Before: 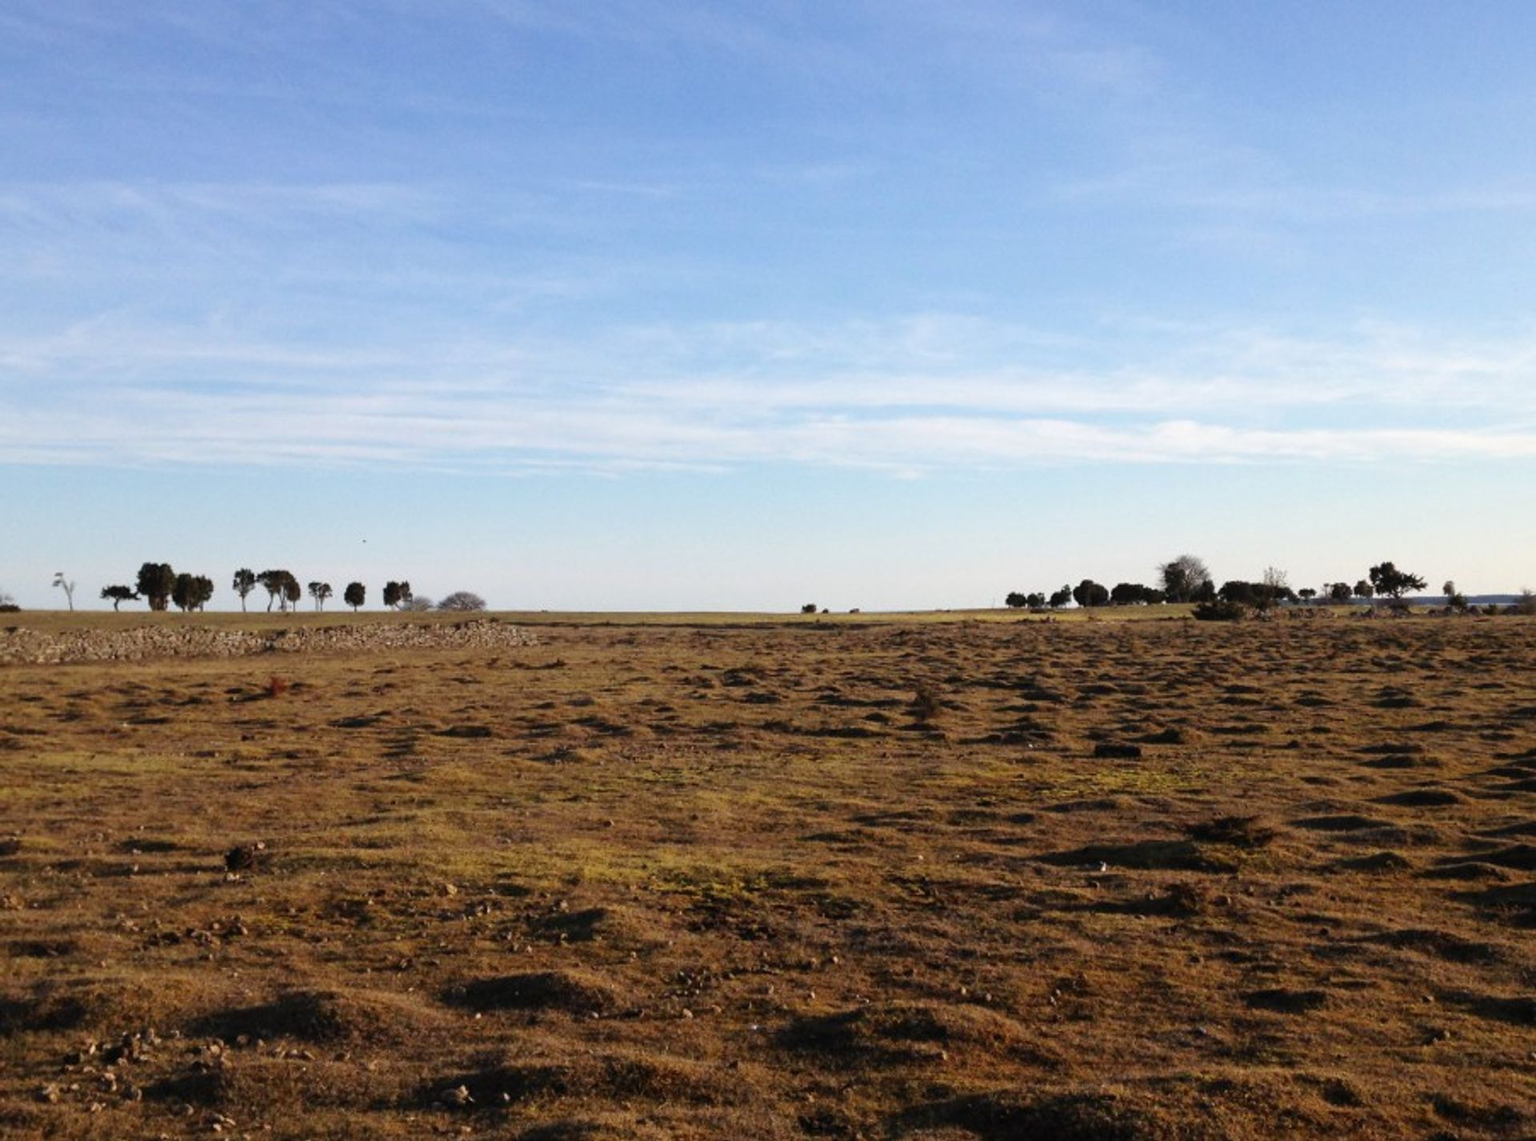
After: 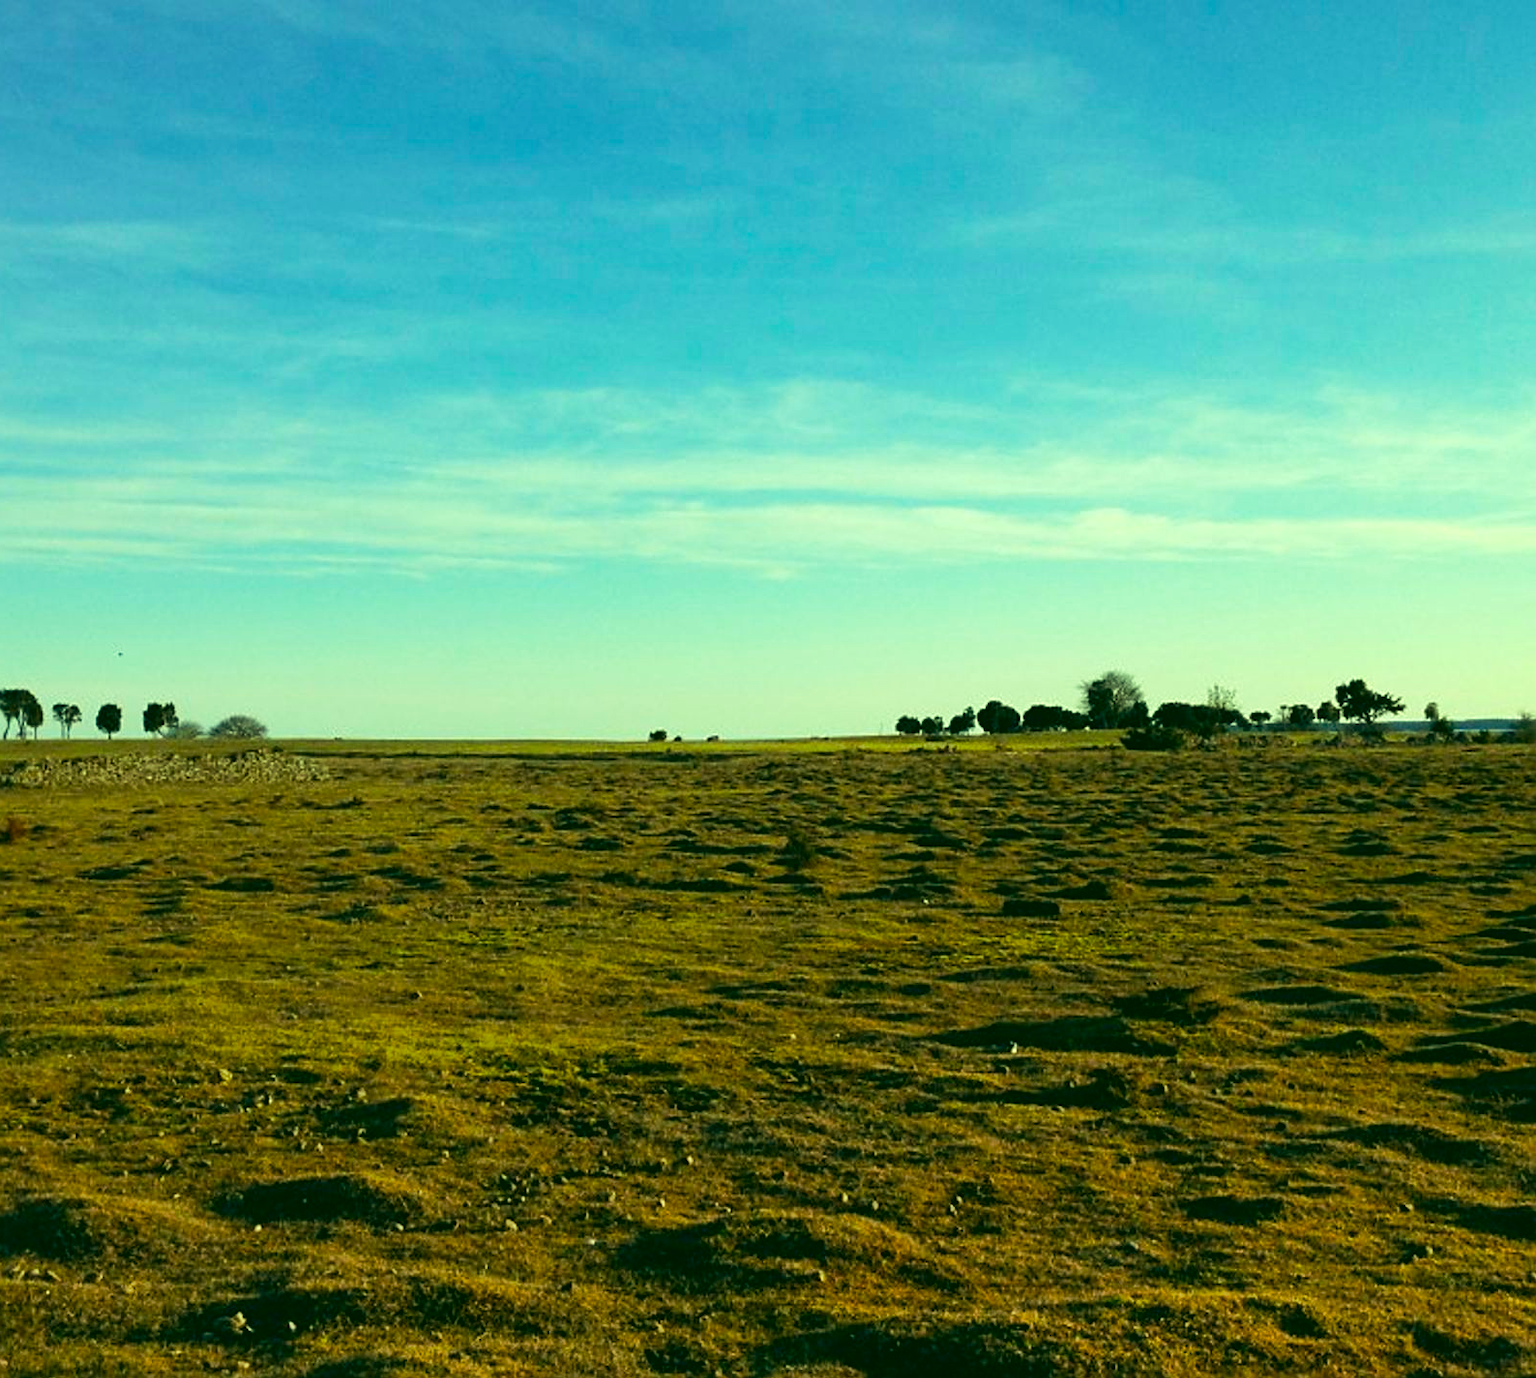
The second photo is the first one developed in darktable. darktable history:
color balance rgb: highlights gain › chroma 5.26%, highlights gain › hue 198.2°, perceptual saturation grading › global saturation 25.573%
crop: left 17.248%, bottom 0.045%
sharpen: on, module defaults
velvia: on, module defaults
tone curve: curves: ch0 [(0, 0) (0.003, 0.003) (0.011, 0.011) (0.025, 0.024) (0.044, 0.043) (0.069, 0.067) (0.1, 0.096) (0.136, 0.131) (0.177, 0.171) (0.224, 0.217) (0.277, 0.268) (0.335, 0.324) (0.399, 0.386) (0.468, 0.453) (0.543, 0.547) (0.623, 0.626) (0.709, 0.712) (0.801, 0.802) (0.898, 0.898) (1, 1)], preserve colors none
shadows and highlights: radius 266.12, soften with gaussian
color correction: highlights a* 5.65, highlights b* 33.67, shadows a* -26.59, shadows b* 3.97
